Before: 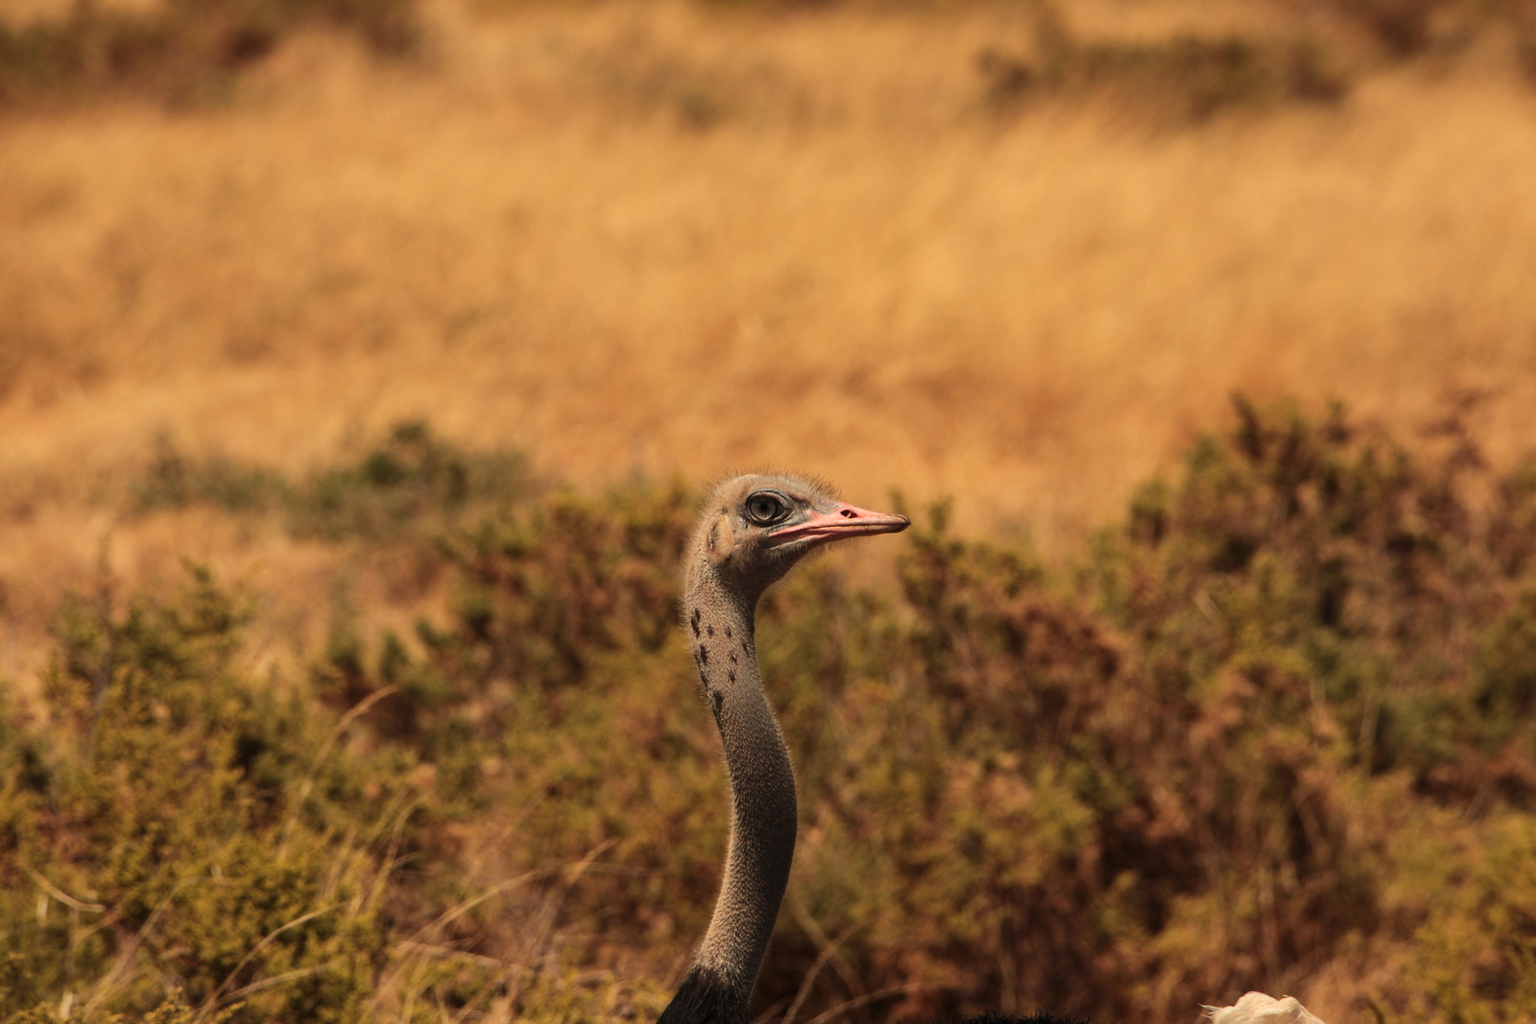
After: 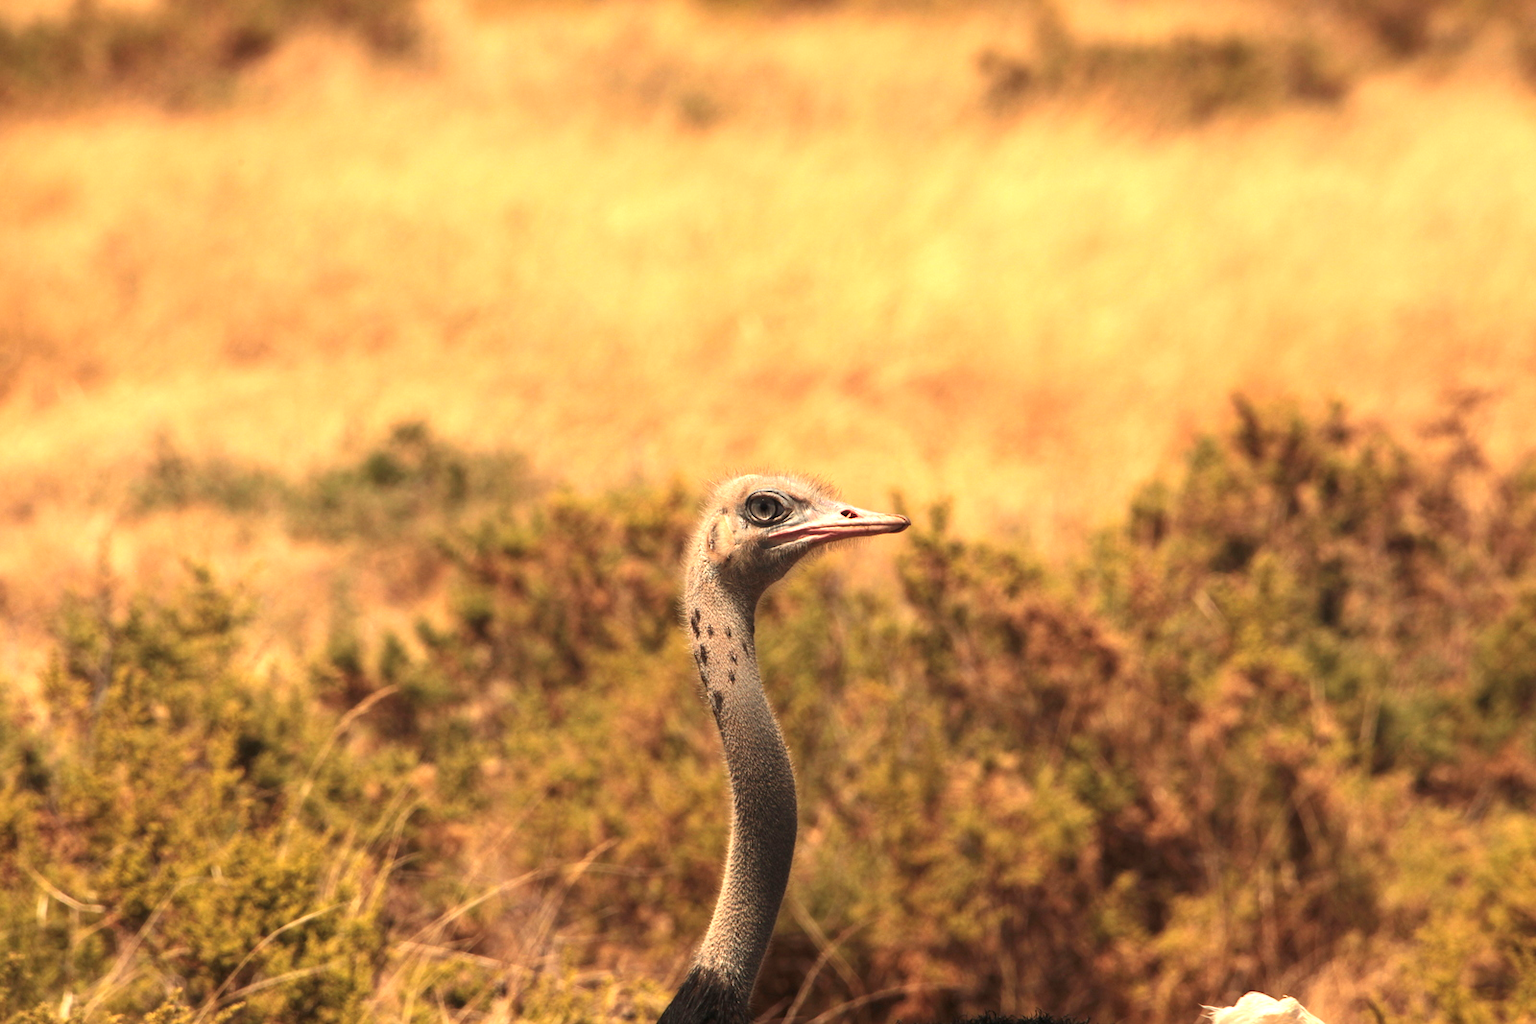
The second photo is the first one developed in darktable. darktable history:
exposure: exposure 1.15 EV, compensate highlight preservation false
local contrast: mode bilateral grid, contrast 100, coarseness 99, detail 90%, midtone range 0.2
